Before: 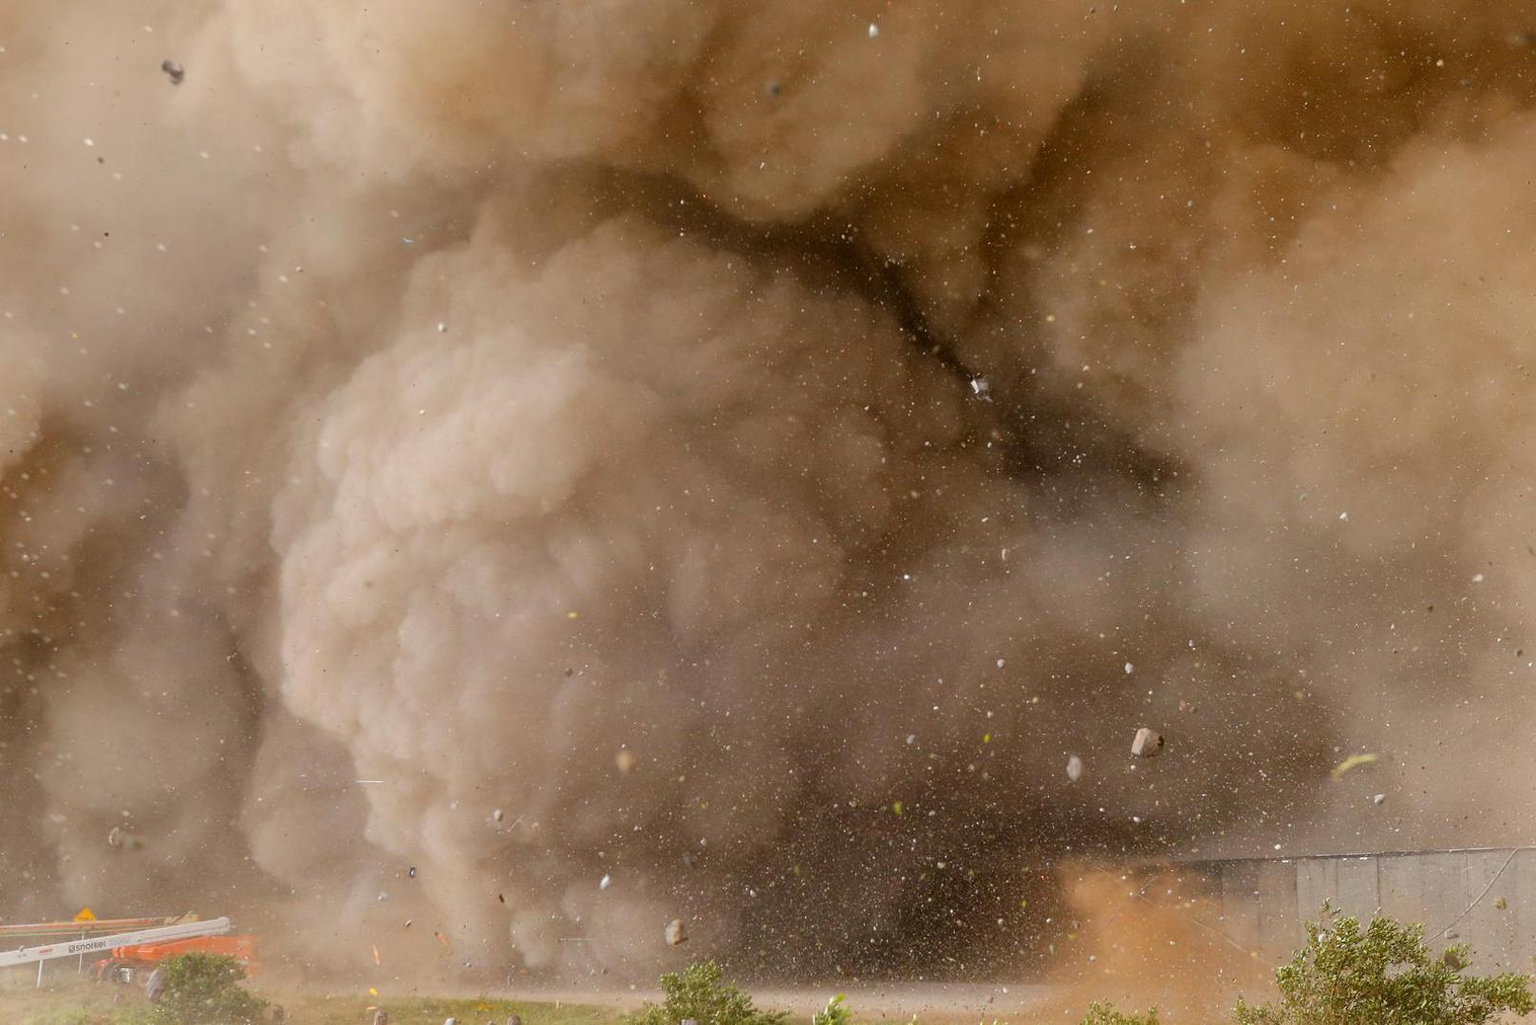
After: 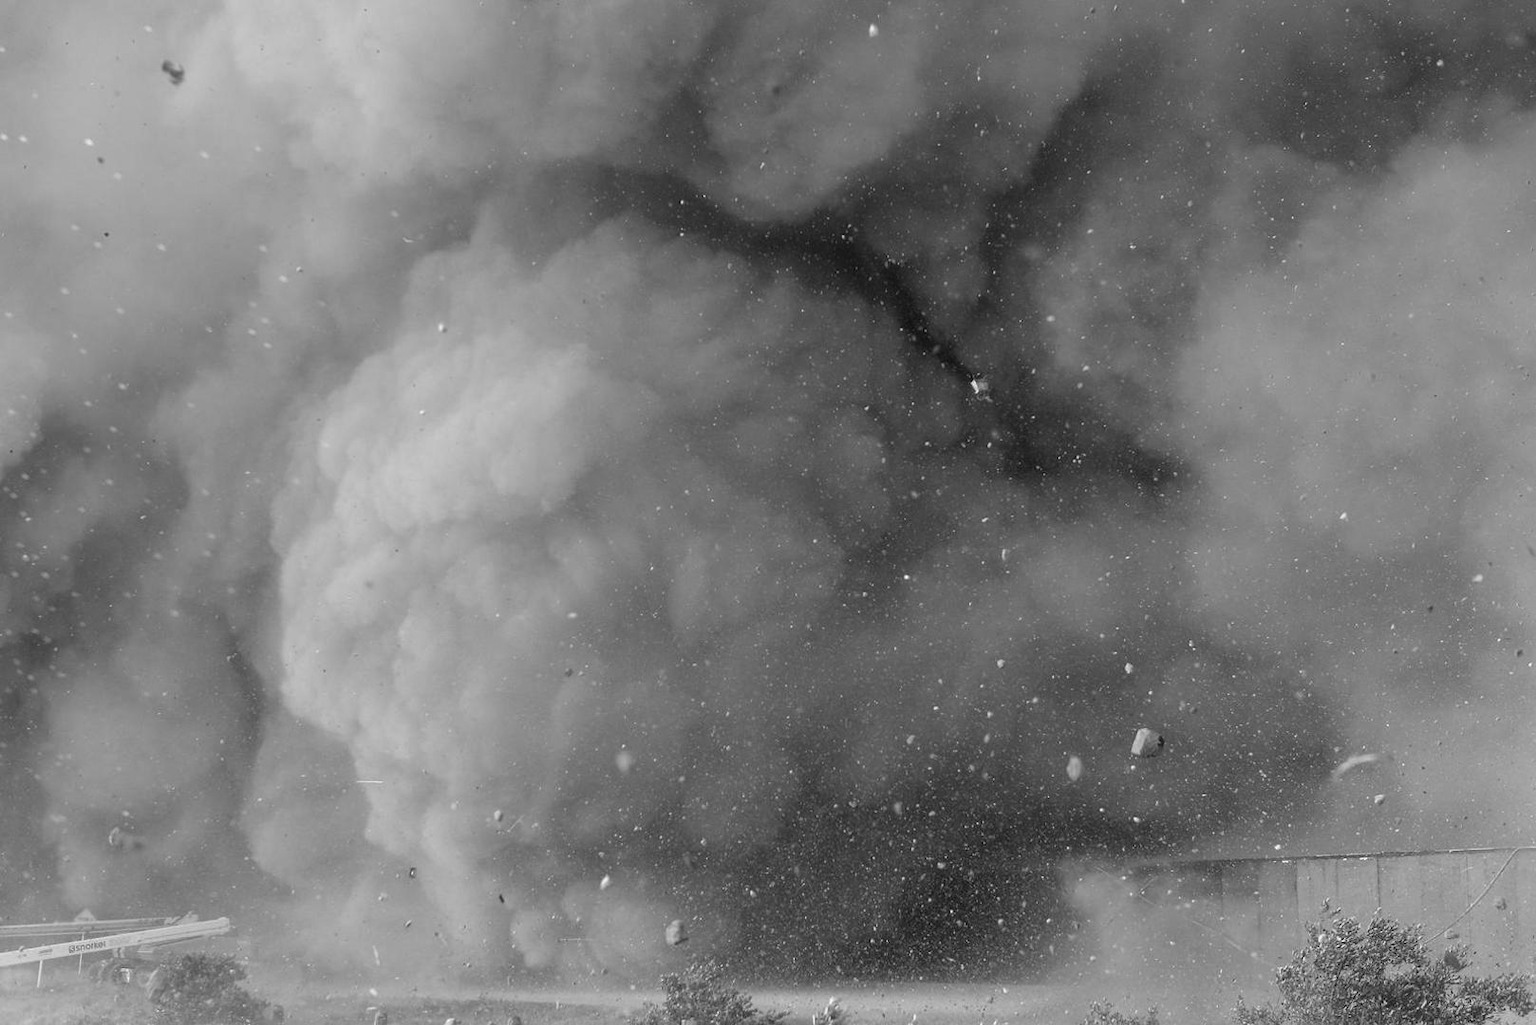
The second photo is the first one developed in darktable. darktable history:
monochrome: a -3.63, b -0.465
